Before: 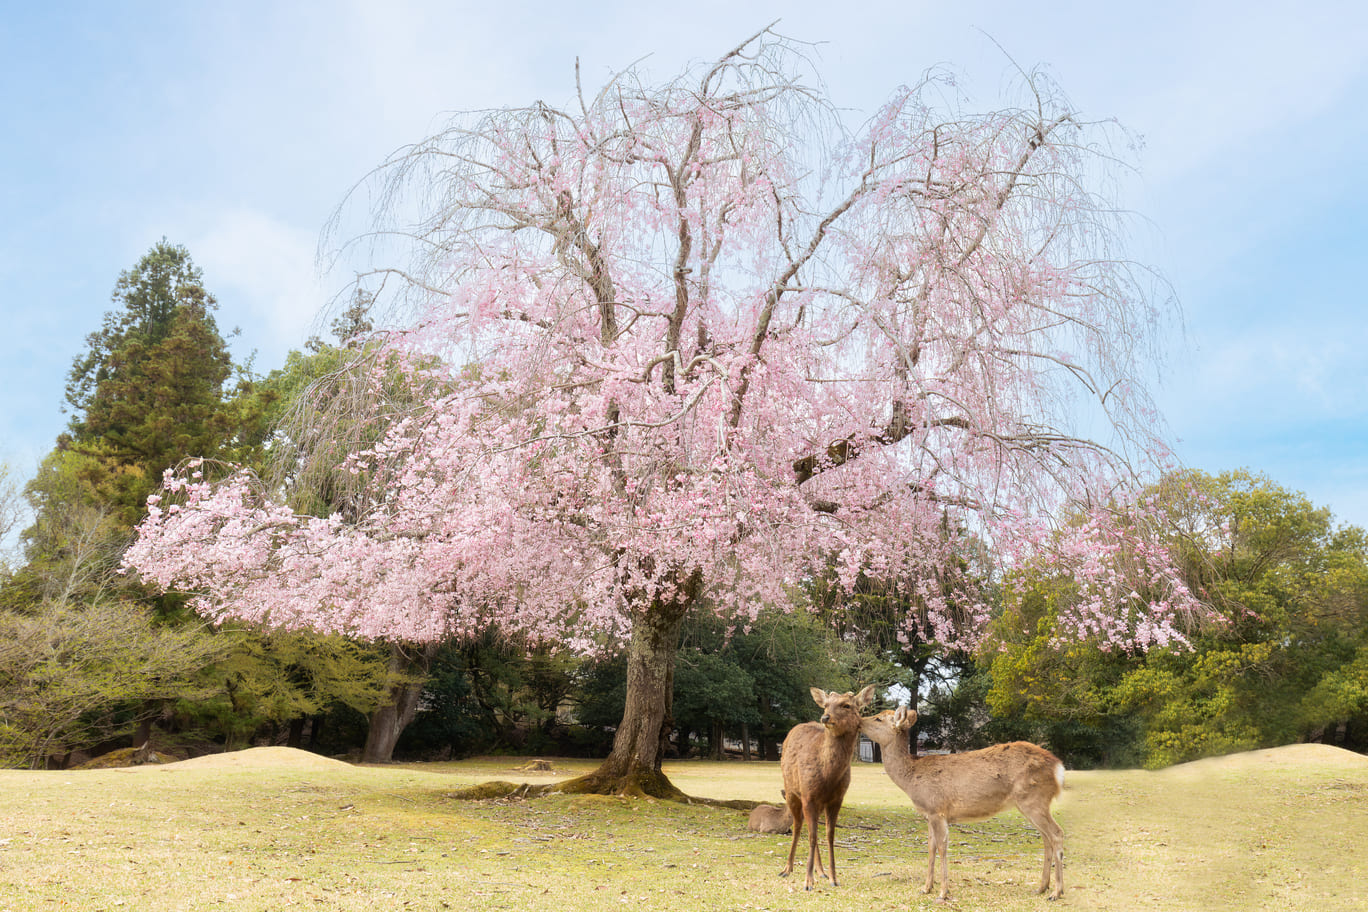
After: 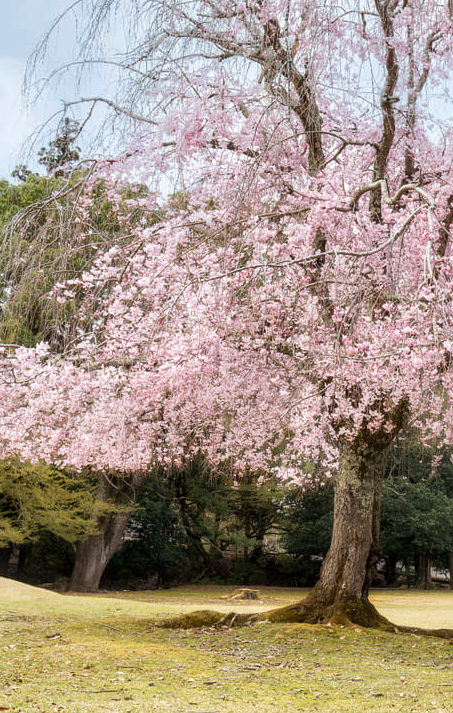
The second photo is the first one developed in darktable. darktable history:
shadows and highlights: soften with gaussian
crop and rotate: left 21.48%, top 18.778%, right 45.383%, bottom 2.969%
local contrast: detail 130%
